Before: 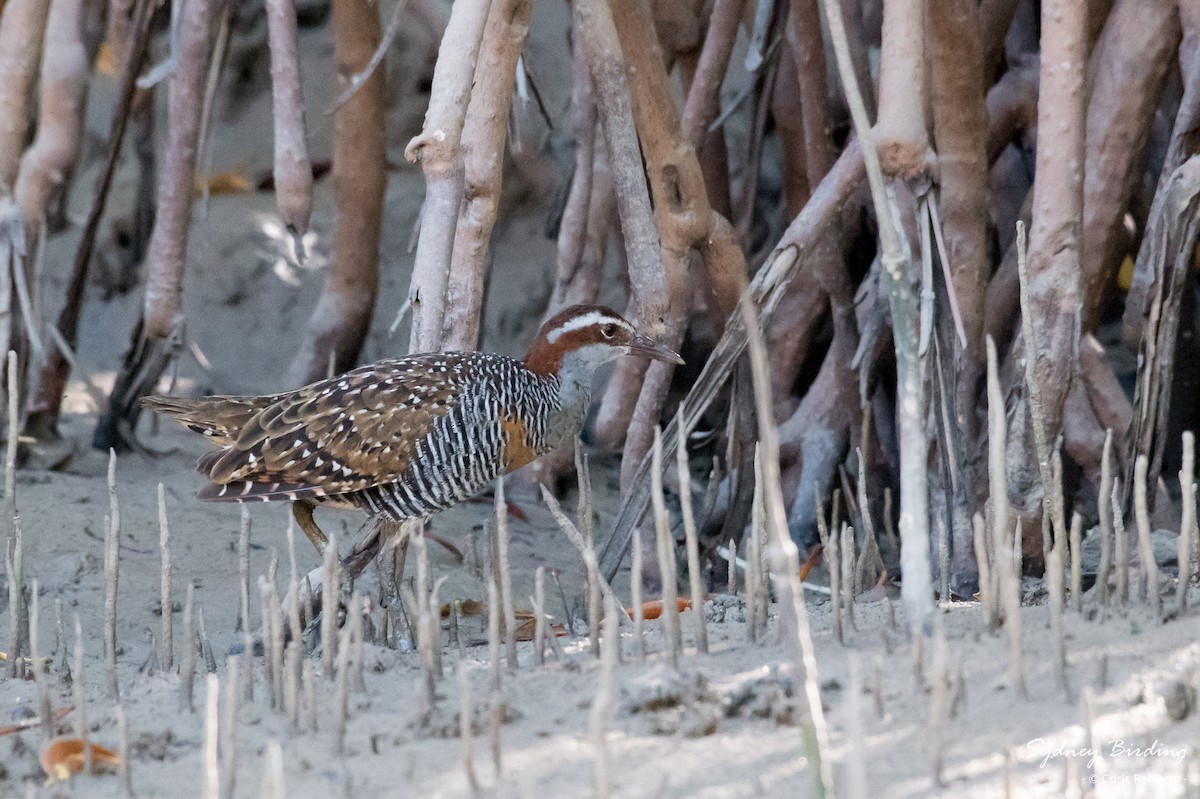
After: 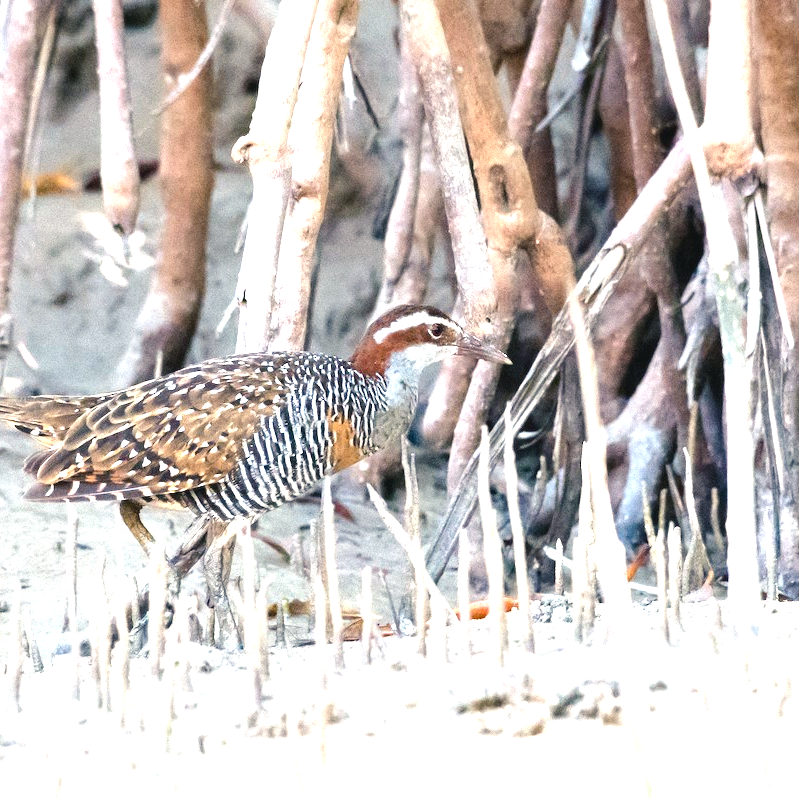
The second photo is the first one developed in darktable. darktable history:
tone equalizer: -8 EV -0.417 EV, -7 EV -0.389 EV, -6 EV -0.333 EV, -5 EV -0.222 EV, -3 EV 0.222 EV, -2 EV 0.333 EV, -1 EV 0.389 EV, +0 EV 0.417 EV, edges refinement/feathering 500, mask exposure compensation -1.57 EV, preserve details no
crop and rotate: left 14.436%, right 18.898%
exposure: black level correction 0, exposure 1.379 EV, compensate exposure bias true, compensate highlight preservation false
color balance rgb: shadows lift › chroma 2%, shadows lift › hue 219.6°, power › hue 313.2°, highlights gain › chroma 3%, highlights gain › hue 75.6°, global offset › luminance 0.5%, perceptual saturation grading › global saturation 15.33%, perceptual saturation grading › highlights -19.33%, perceptual saturation grading › shadows 20%, global vibrance 20%
